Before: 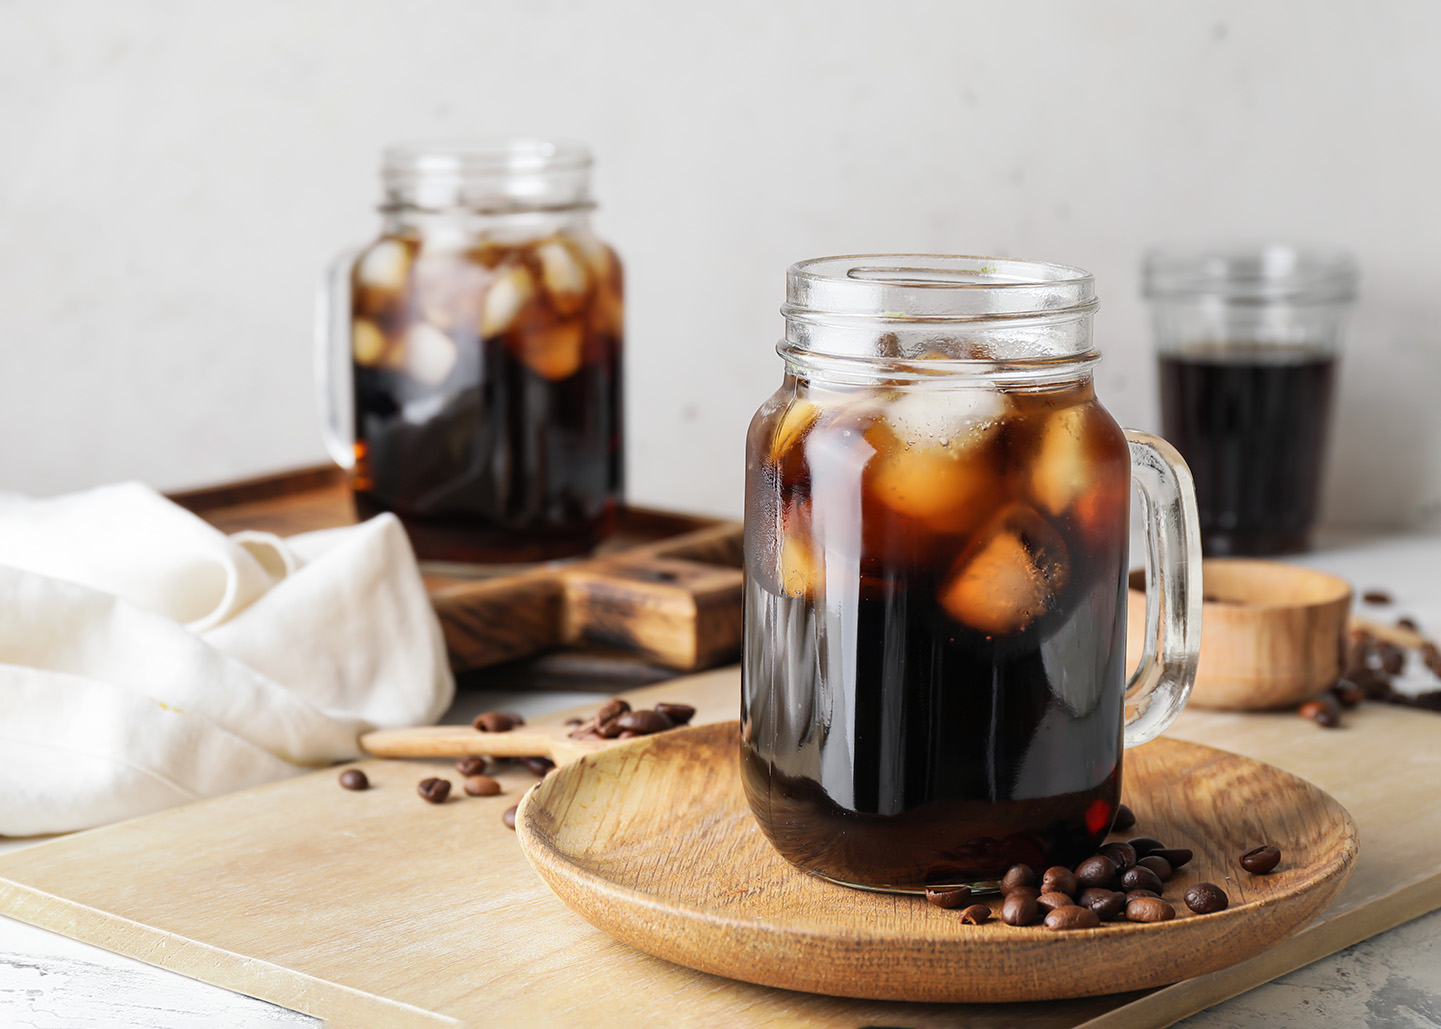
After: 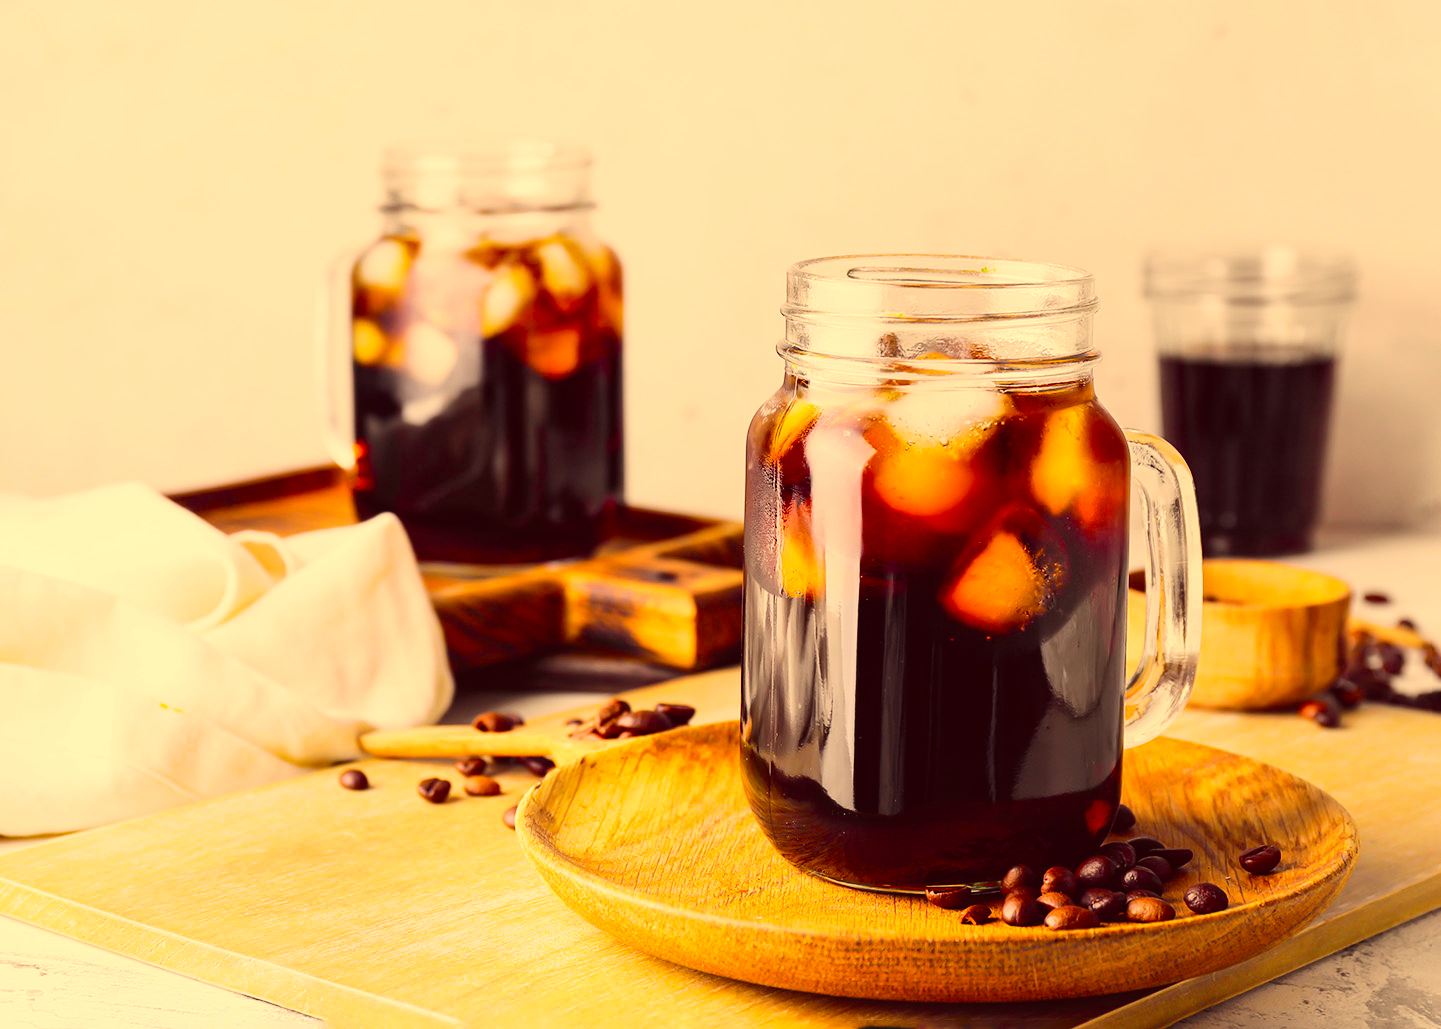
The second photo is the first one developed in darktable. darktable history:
color correction: highlights a* 10.12, highlights b* 39.04, shadows a* 14.62, shadows b* 3.37
tone curve: curves: ch0 [(0, 0.023) (0.103, 0.087) (0.295, 0.297) (0.445, 0.531) (0.553, 0.665) (0.735, 0.843) (0.994, 1)]; ch1 [(0, 0) (0.427, 0.346) (0.456, 0.426) (0.484, 0.483) (0.509, 0.514) (0.535, 0.56) (0.581, 0.632) (0.646, 0.715) (1, 1)]; ch2 [(0, 0) (0.369, 0.388) (0.449, 0.431) (0.501, 0.495) (0.533, 0.518) (0.572, 0.612) (0.677, 0.752) (1, 1)], color space Lab, independent channels, preserve colors none
